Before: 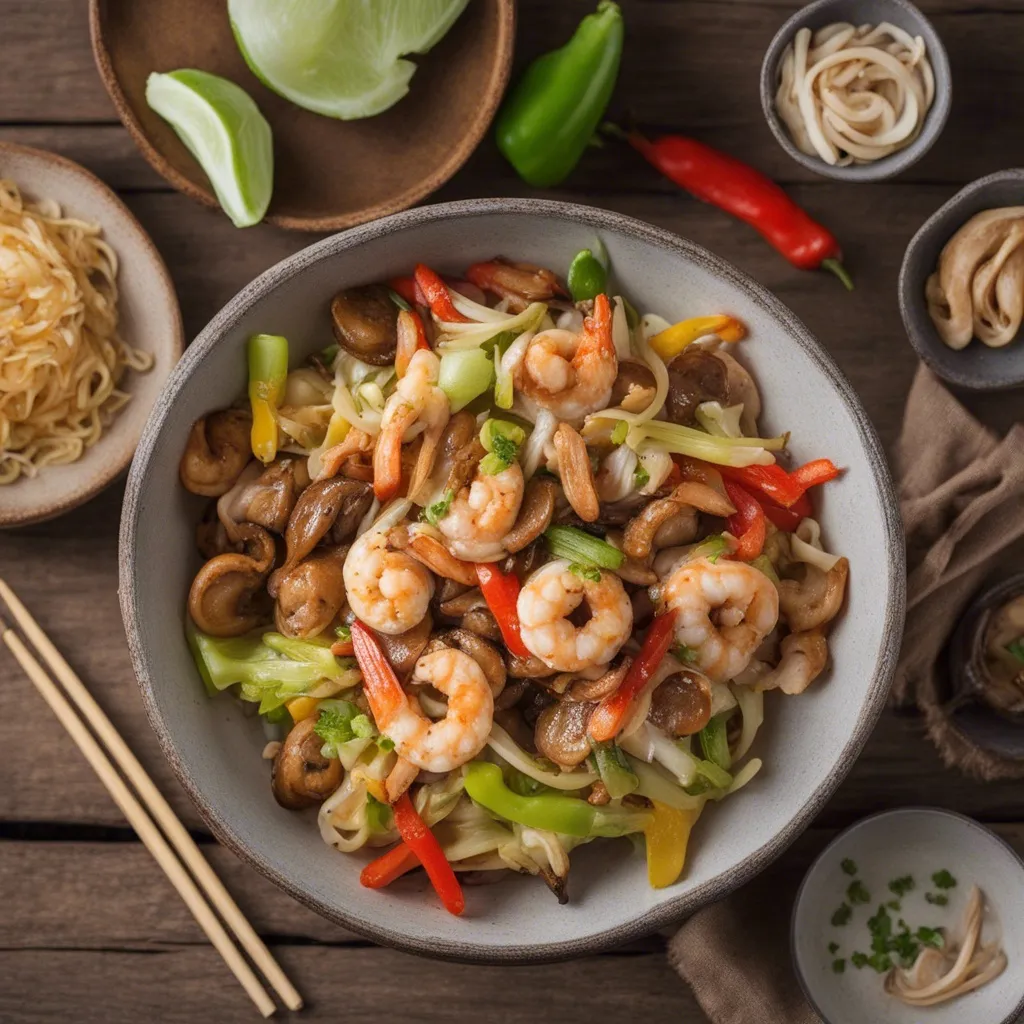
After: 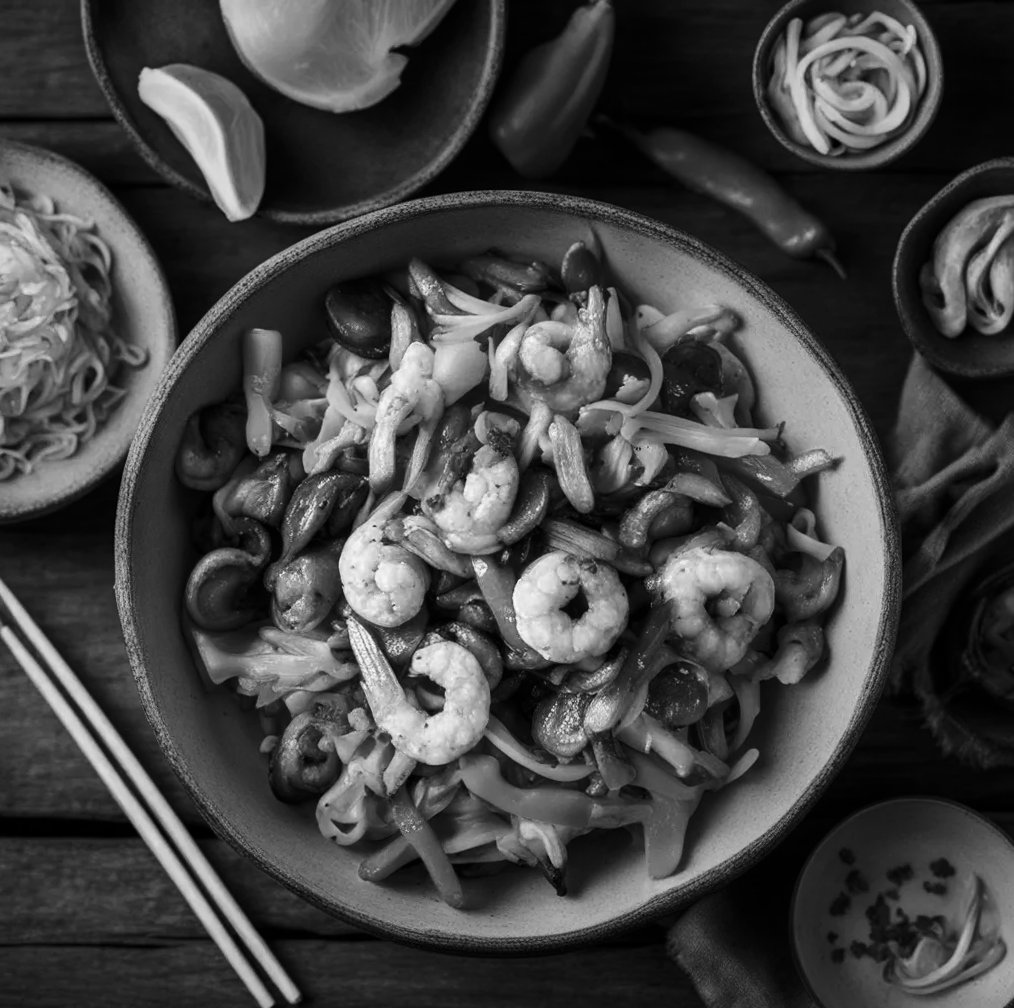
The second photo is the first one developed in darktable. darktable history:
rotate and perspective: rotation -0.45°, automatic cropping original format, crop left 0.008, crop right 0.992, crop top 0.012, crop bottom 0.988
contrast brightness saturation: contrast 0.19, brightness -0.24, saturation 0.11
color zones: curves: ch0 [(0.004, 0.588) (0.116, 0.636) (0.259, 0.476) (0.423, 0.464) (0.75, 0.5)]; ch1 [(0, 0) (0.143, 0) (0.286, 0) (0.429, 0) (0.571, 0) (0.714, 0) (0.857, 0)]
monochrome: a 32, b 64, size 2.3
